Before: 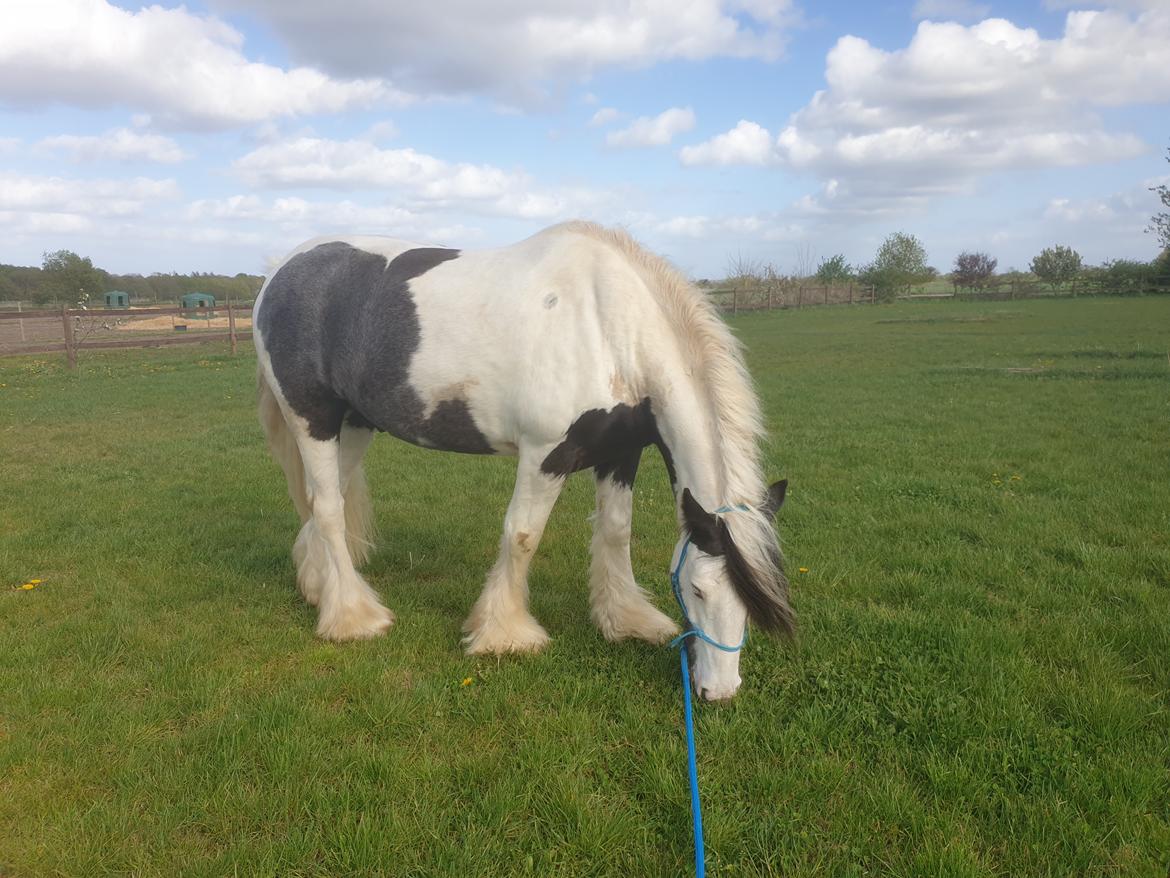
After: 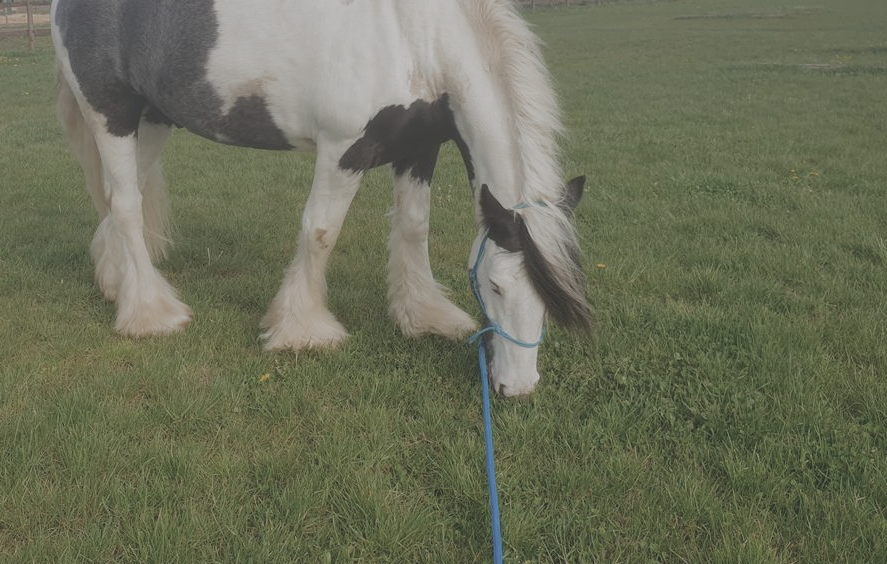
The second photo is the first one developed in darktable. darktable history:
contrast brightness saturation: contrast -0.269, saturation -0.438
crop and rotate: left 17.317%, top 34.688%, right 6.838%, bottom 0.984%
filmic rgb: black relative exposure -16 EV, white relative exposure 2.91 EV, hardness 9.96, add noise in highlights 0.001, preserve chrominance luminance Y, color science v3 (2019), use custom middle-gray values true, iterations of high-quality reconstruction 0, contrast in highlights soft
